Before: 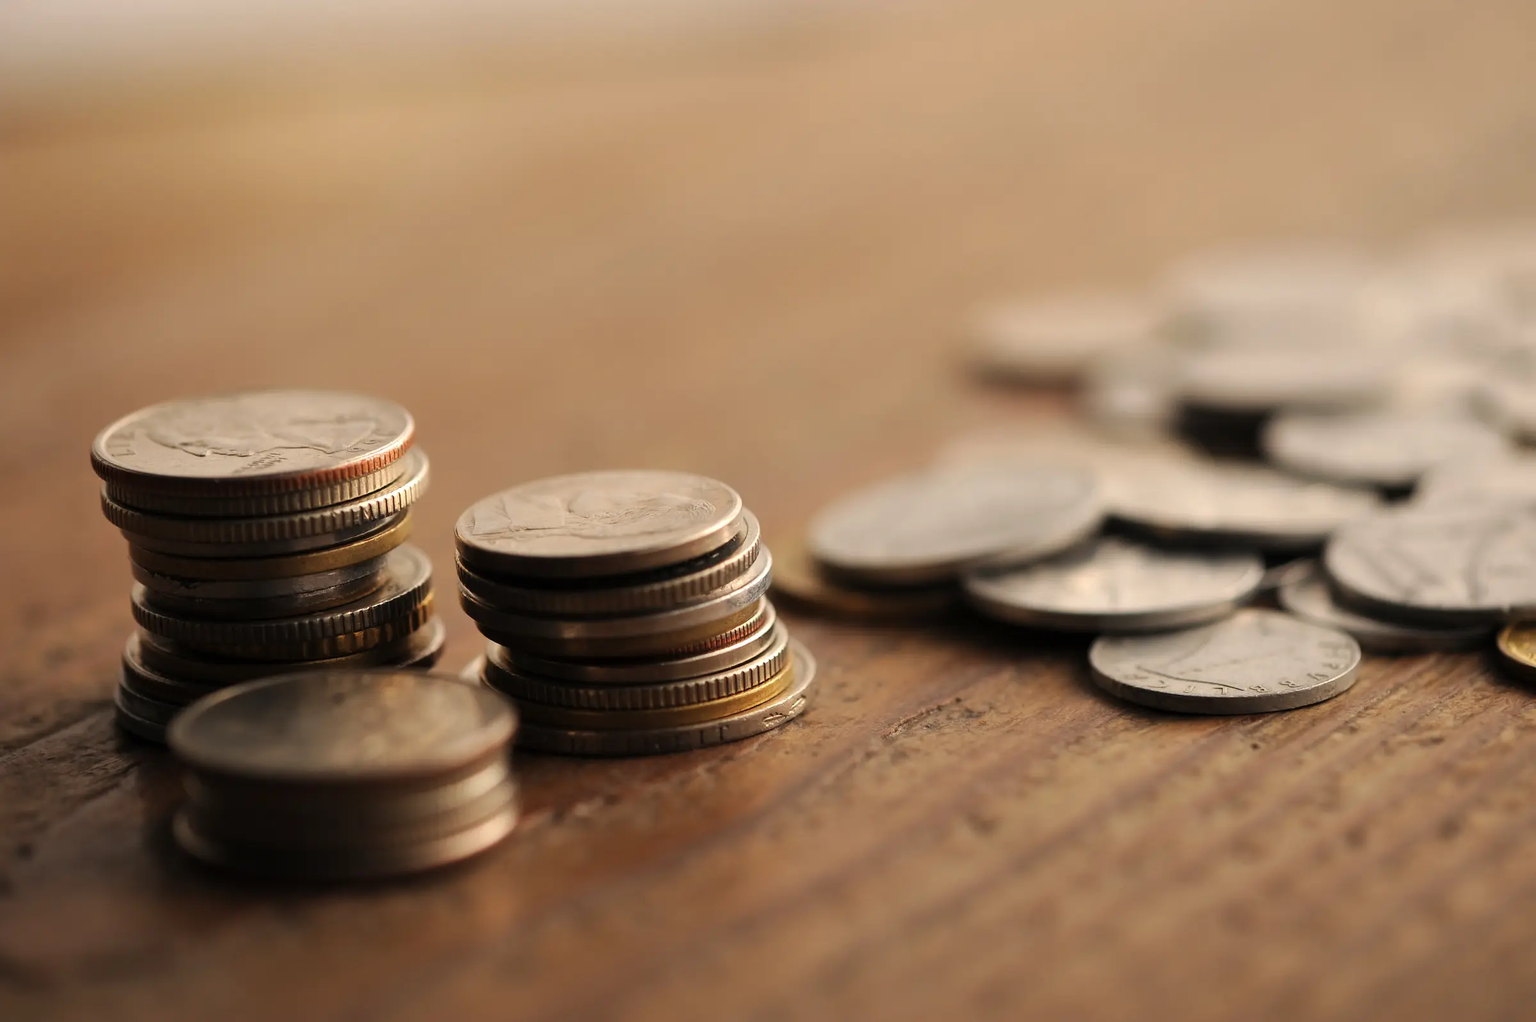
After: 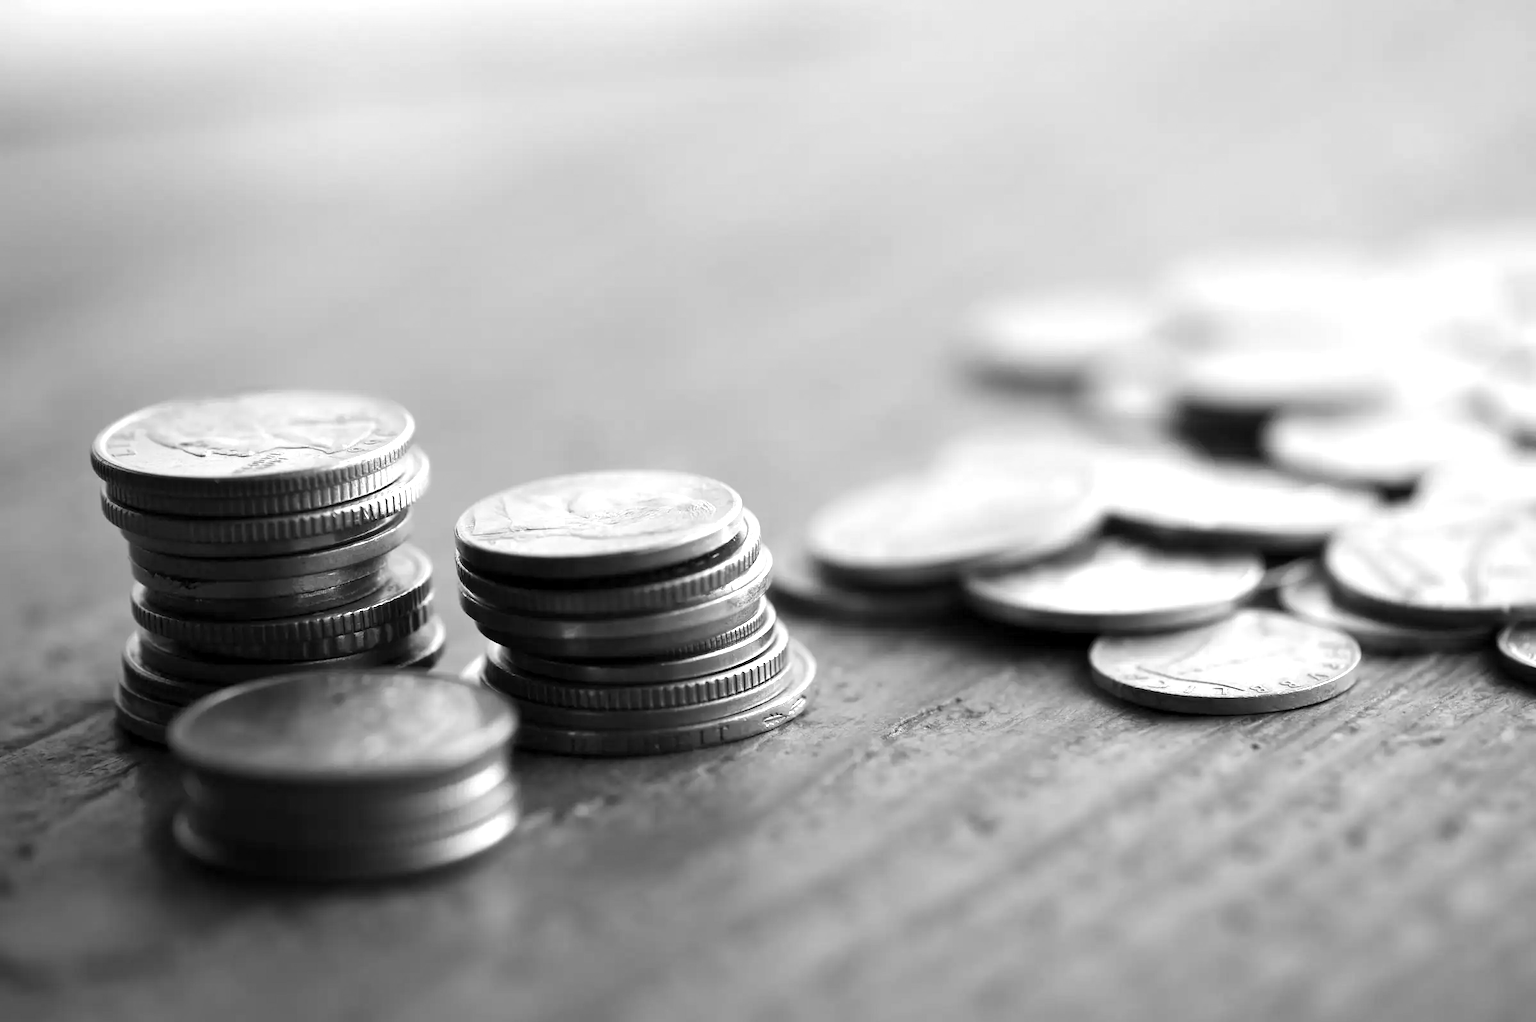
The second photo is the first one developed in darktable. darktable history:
exposure: black level correction 0.001, exposure 0.955 EV, compensate exposure bias true, compensate highlight preservation false
monochrome: on, module defaults
color correction: saturation 0.99
